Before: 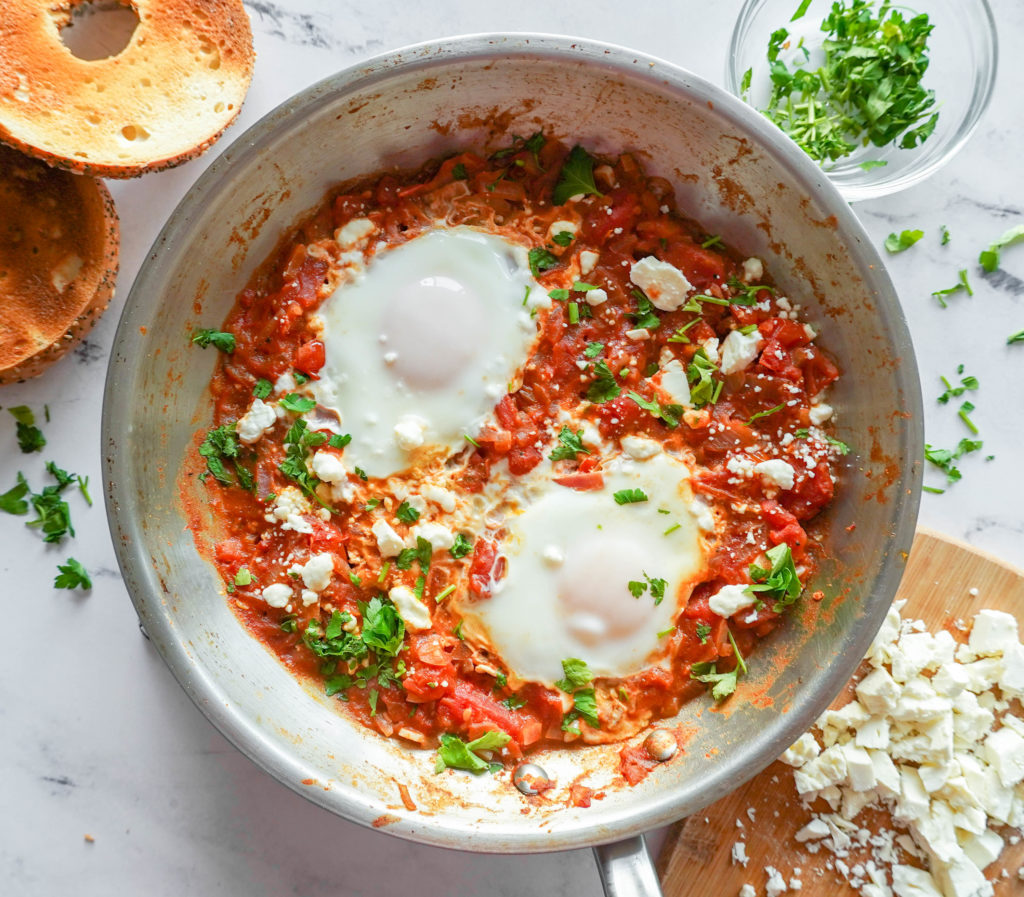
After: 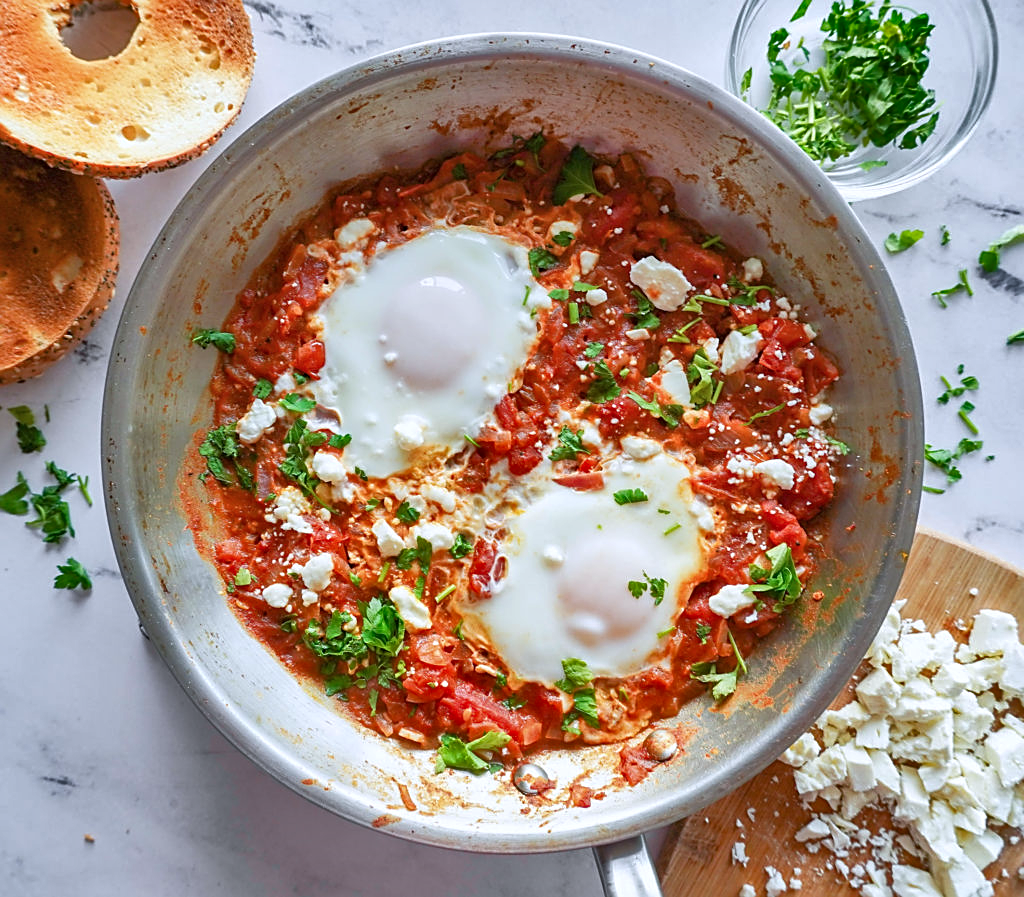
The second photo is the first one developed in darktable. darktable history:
color calibration: illuminant as shot in camera, x 0.358, y 0.373, temperature 4628.91 K
shadows and highlights: shadows 60, highlights -60.23, soften with gaussian
sharpen: on, module defaults
